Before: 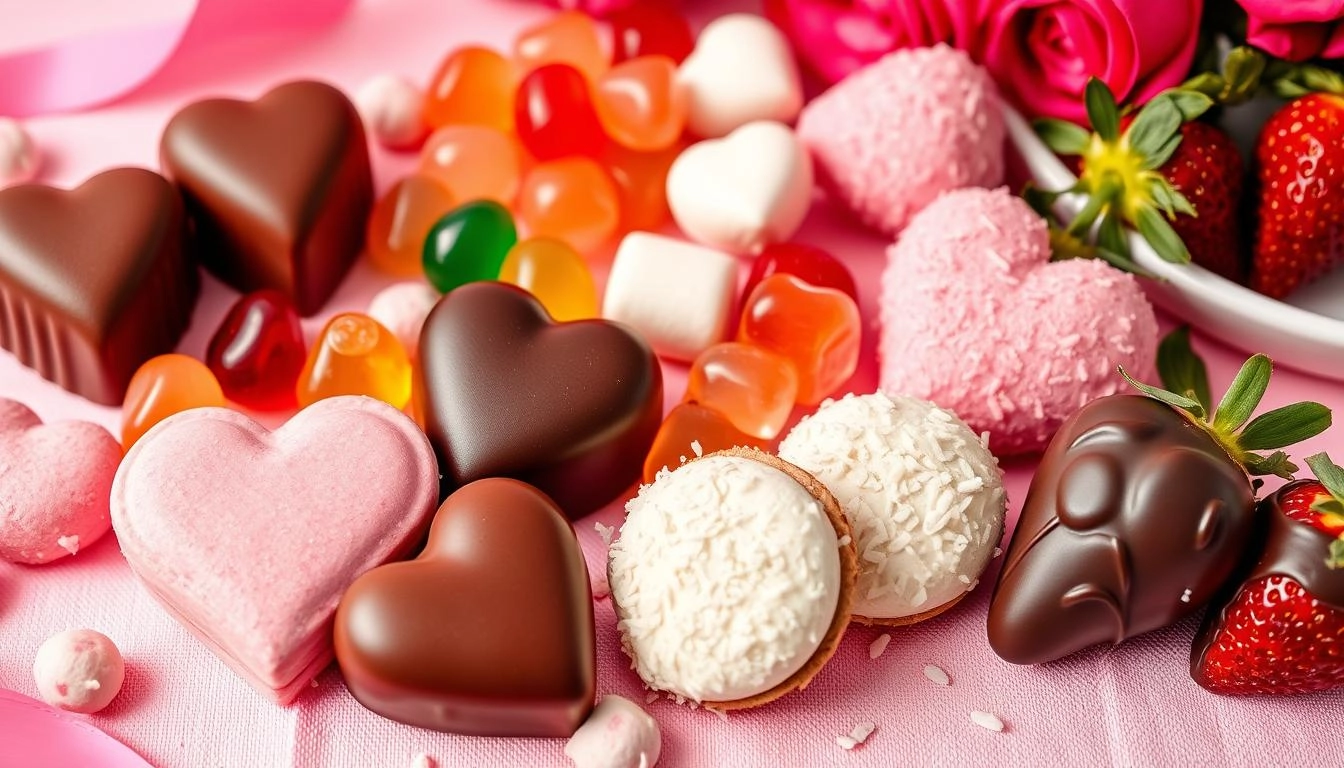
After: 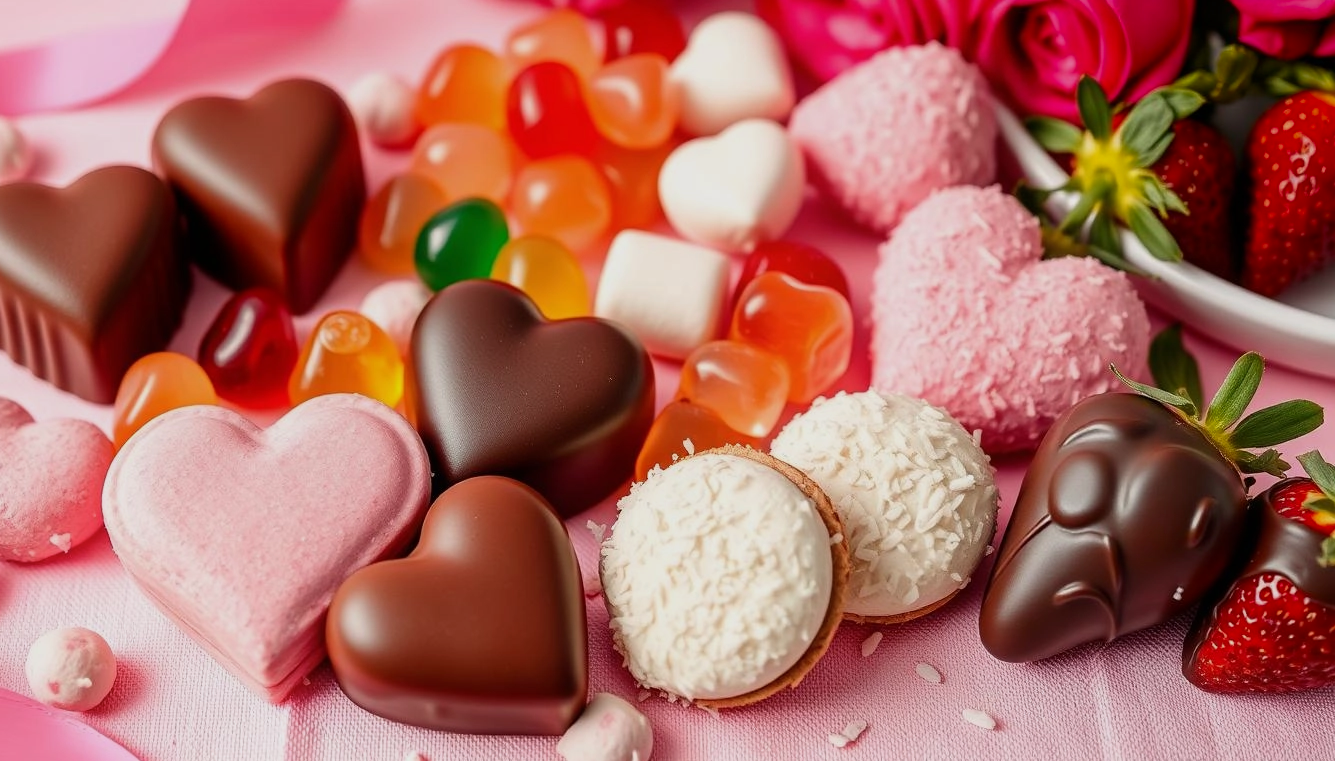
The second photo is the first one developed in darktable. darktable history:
crop and rotate: left 0.61%, top 0.383%, bottom 0.402%
exposure: exposure -0.333 EV, compensate exposure bias true, compensate highlight preservation false
shadows and highlights: shadows -68.14, highlights 36.21, soften with gaussian
